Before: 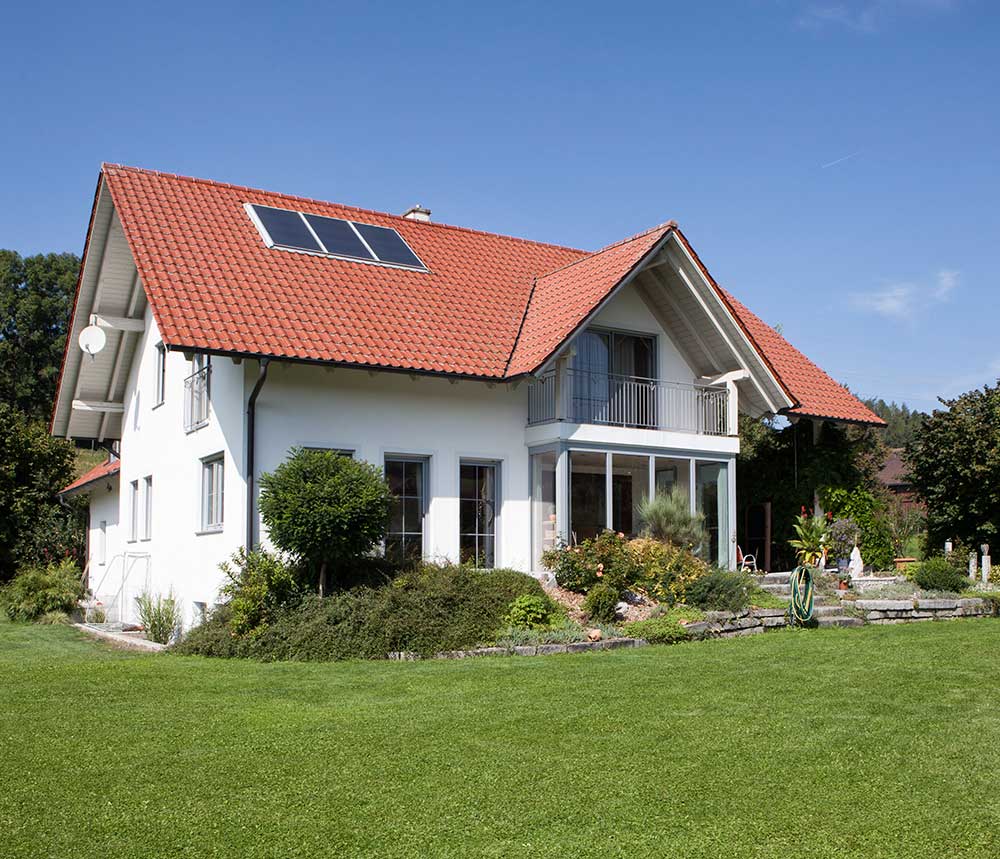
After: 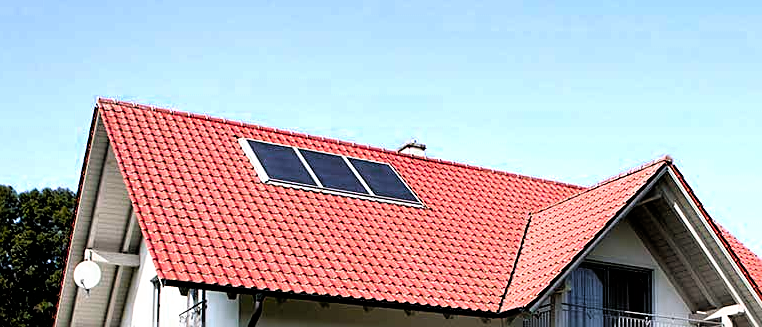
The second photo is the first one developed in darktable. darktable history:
crop: left 0.579%, top 7.627%, right 23.167%, bottom 54.275%
color zones: curves: ch0 [(0.473, 0.374) (0.742, 0.784)]; ch1 [(0.354, 0.737) (0.742, 0.705)]; ch2 [(0.318, 0.421) (0.758, 0.532)]
sharpen: on, module defaults
filmic rgb: black relative exposure -3.64 EV, white relative exposure 2.44 EV, hardness 3.29
